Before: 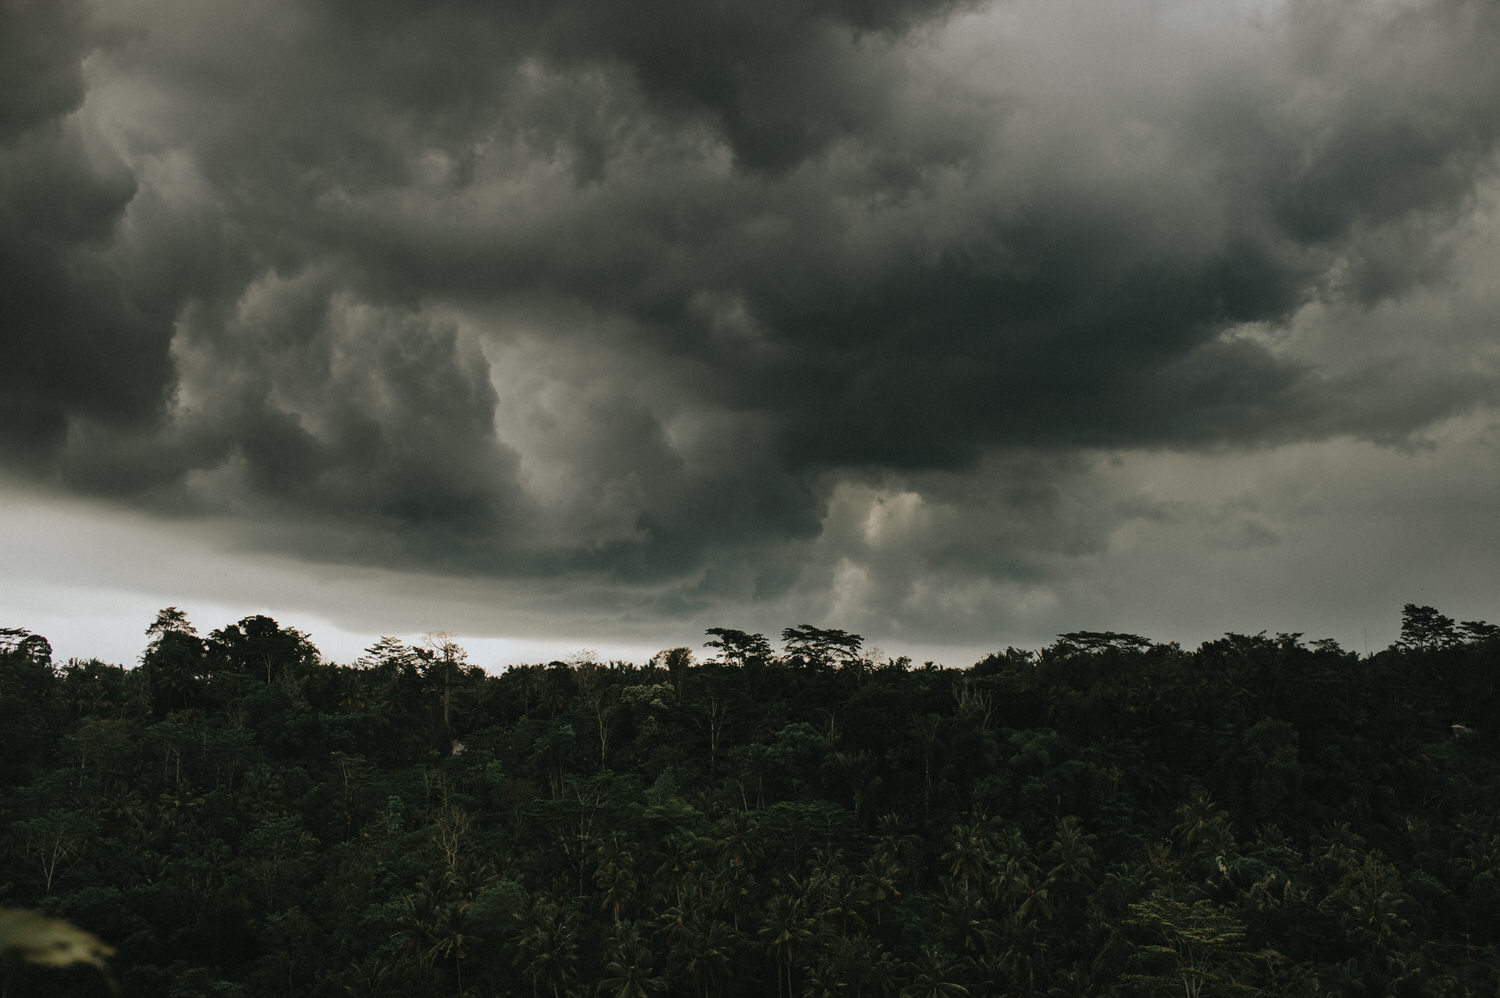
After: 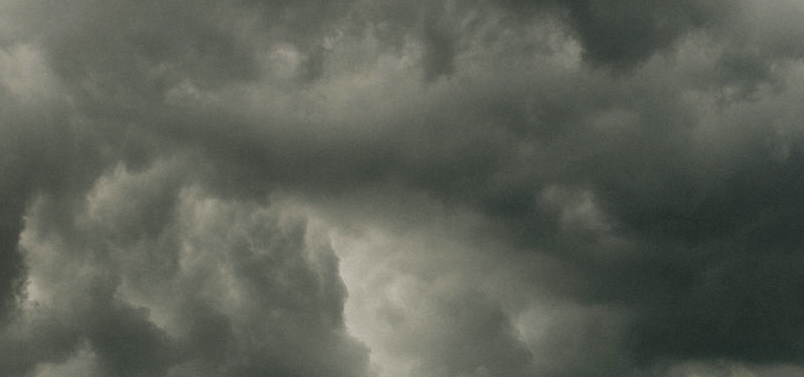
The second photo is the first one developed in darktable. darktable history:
exposure: black level correction 0.001, exposure 0.675 EV, compensate highlight preservation false
crop: left 10.121%, top 10.631%, right 36.218%, bottom 51.526%
